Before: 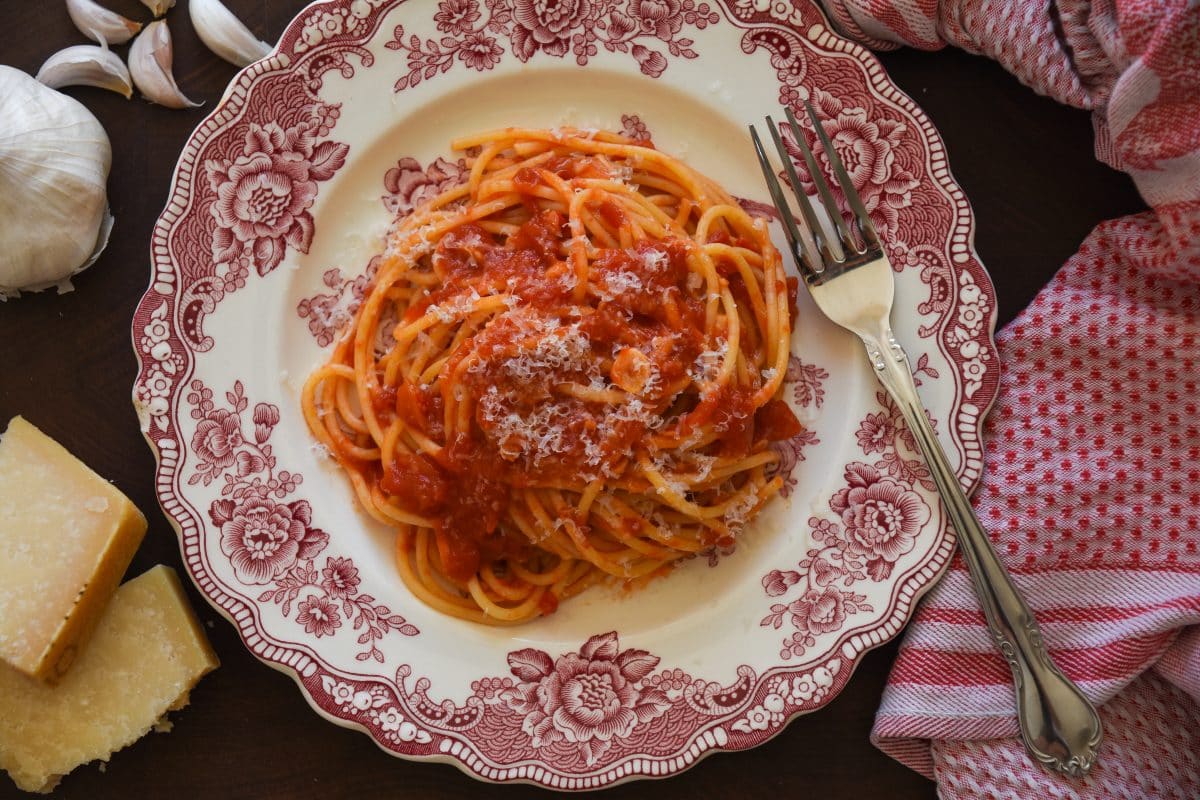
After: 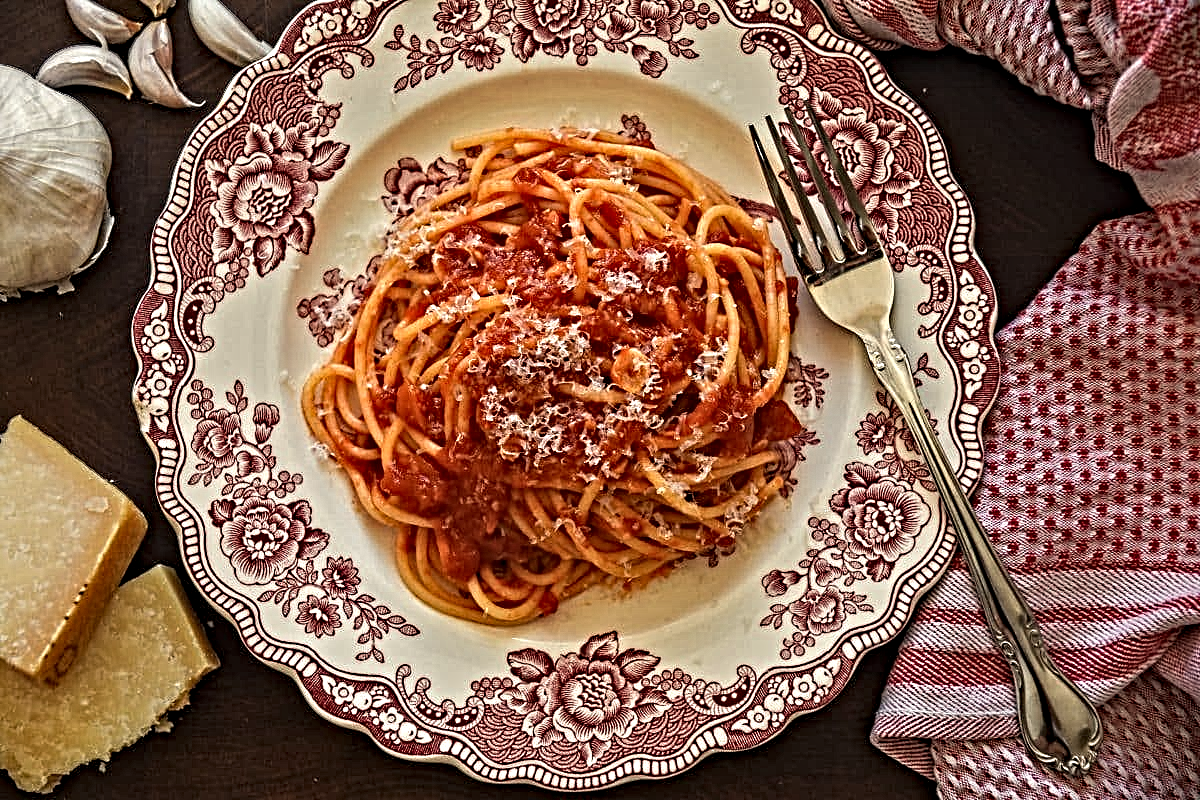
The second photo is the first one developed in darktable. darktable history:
white balance: red 1.029, blue 0.92
contrast equalizer: octaves 7, y [[0.406, 0.494, 0.589, 0.753, 0.877, 0.999], [0.5 ×6], [0.5 ×6], [0 ×6], [0 ×6]]
